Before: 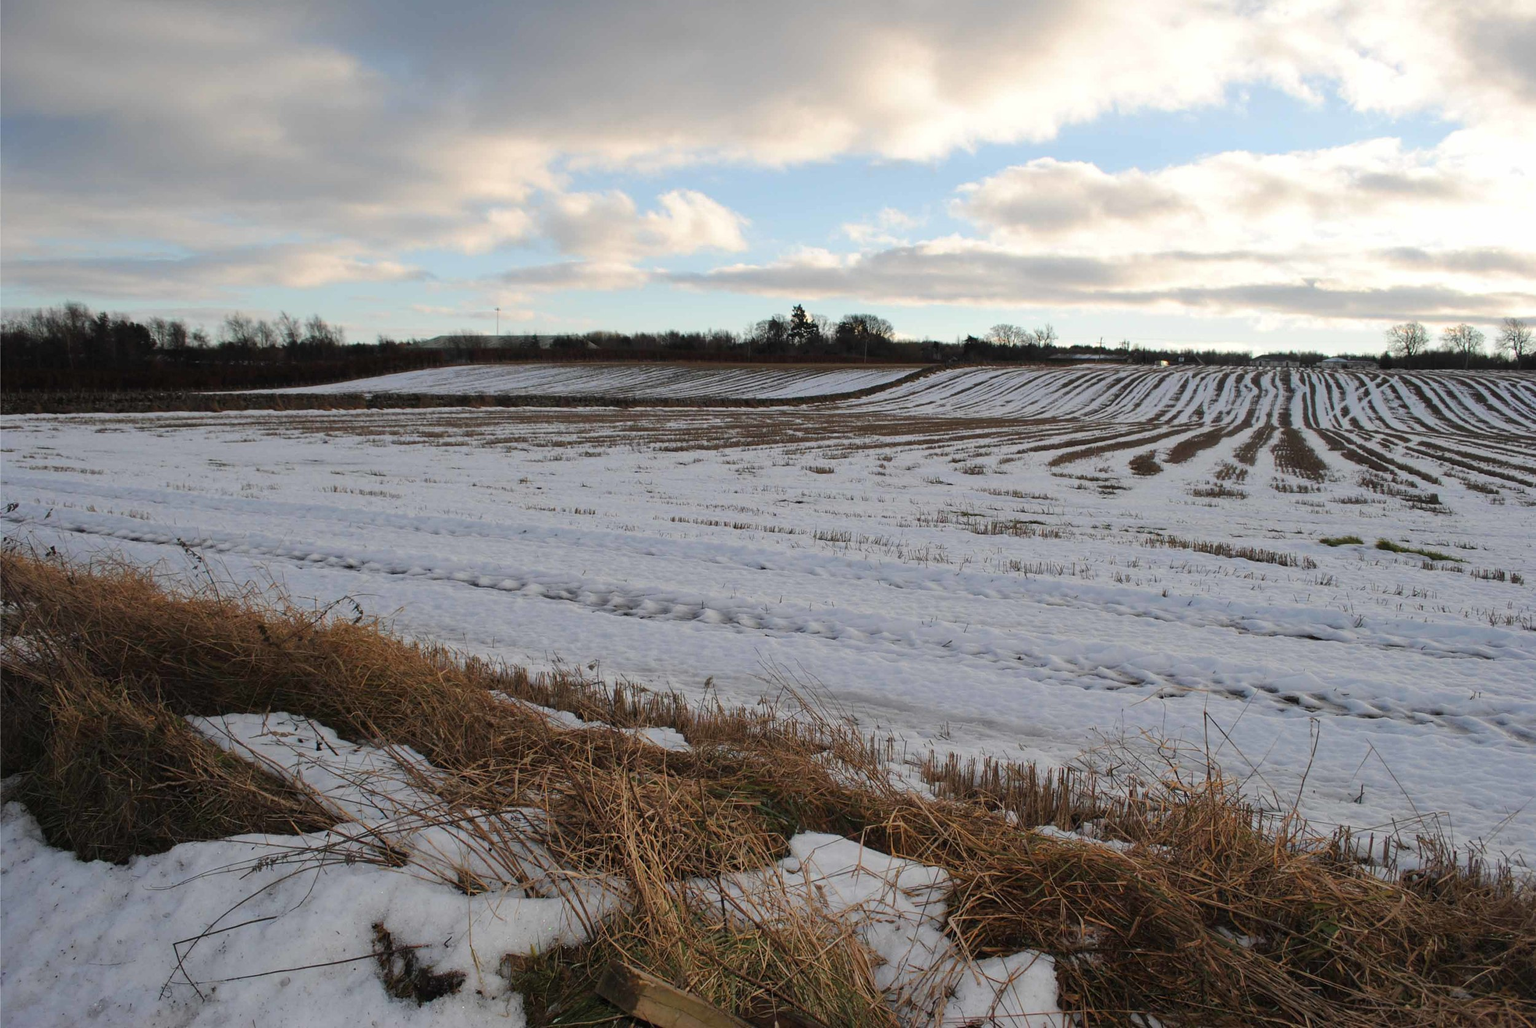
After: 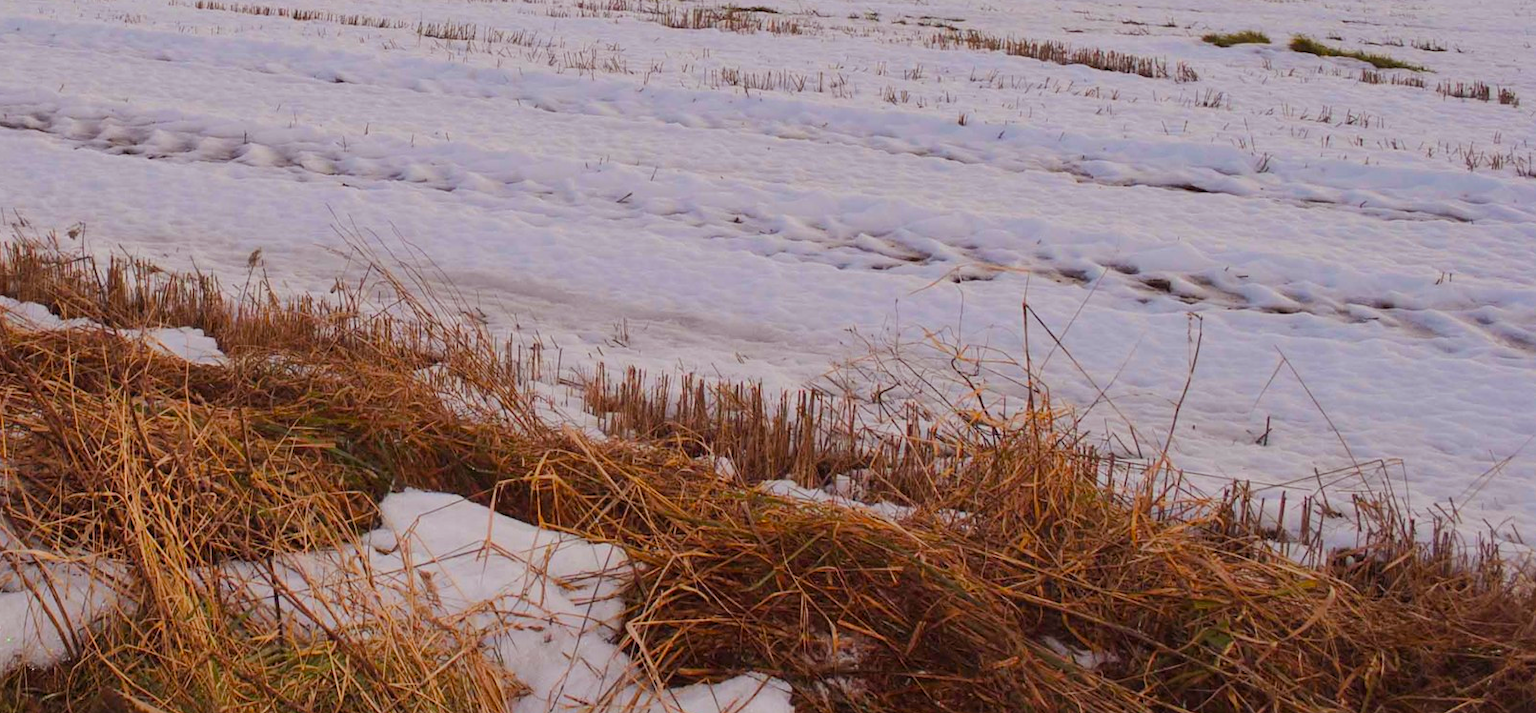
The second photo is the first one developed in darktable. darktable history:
rgb levels: mode RGB, independent channels, levels [[0, 0.474, 1], [0, 0.5, 1], [0, 0.5, 1]]
color balance rgb: perceptual saturation grading › global saturation 25%, perceptual brilliance grading › mid-tones 10%, perceptual brilliance grading › shadows 15%, global vibrance 20%
crop and rotate: left 35.509%, top 50.238%, bottom 4.934%
